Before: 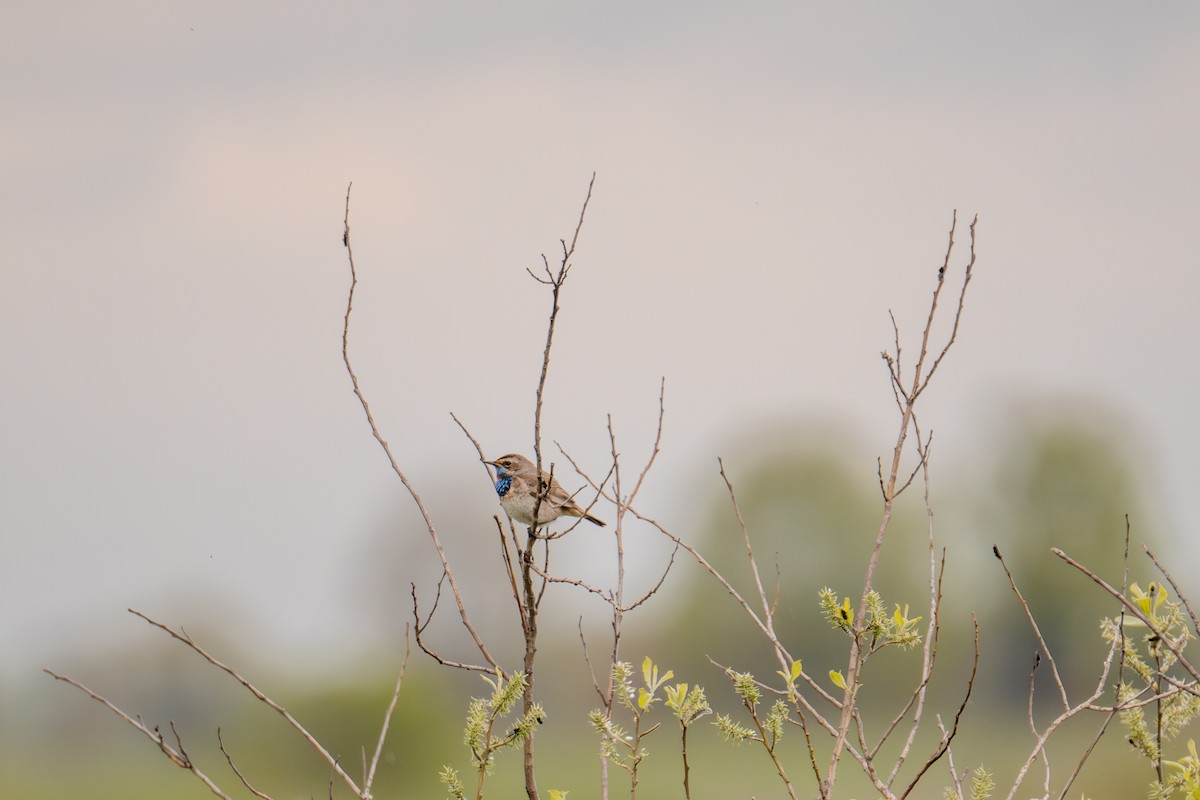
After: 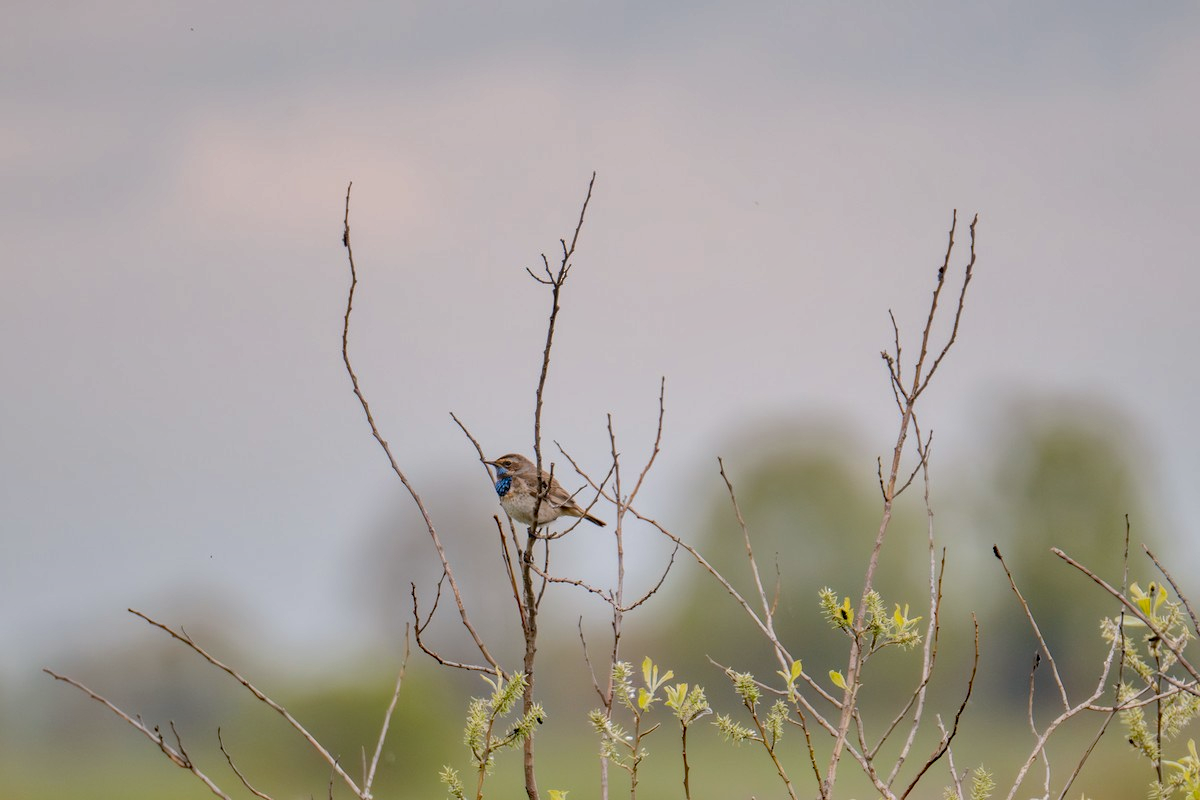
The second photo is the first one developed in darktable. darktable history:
shadows and highlights: soften with gaussian
color correction: highlights a* -0.141, highlights b* -6.02, shadows a* -0.134, shadows b* -0.109
haze removal: compatibility mode true, adaptive false
